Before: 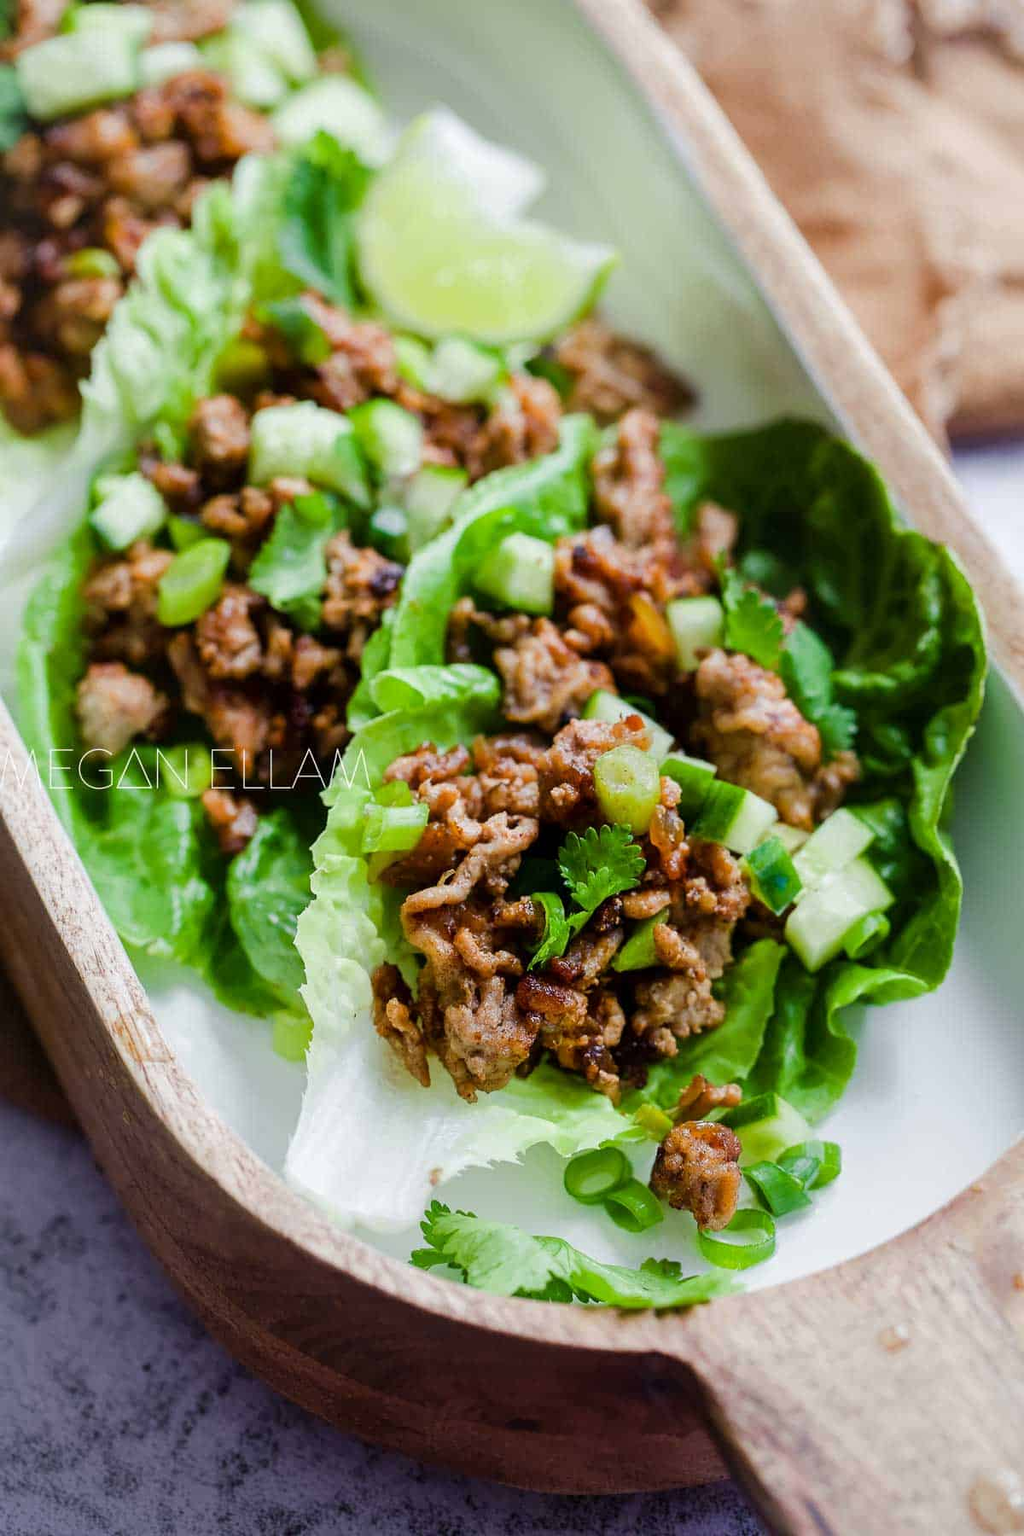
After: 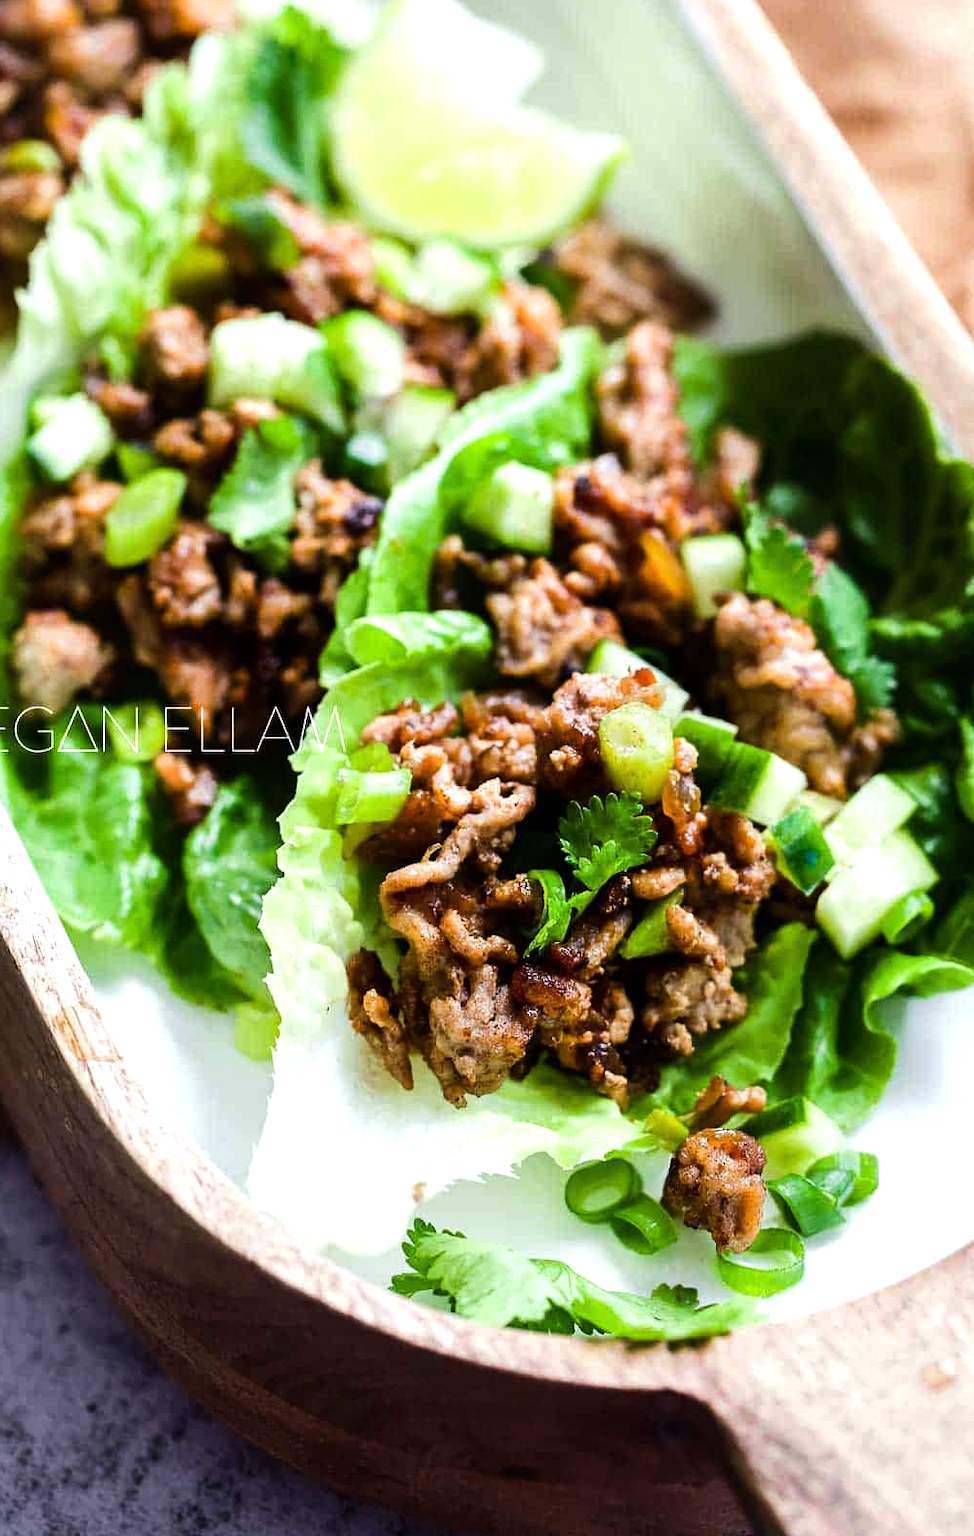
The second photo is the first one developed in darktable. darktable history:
crop: left 6.446%, top 8.188%, right 9.538%, bottom 3.548%
tone equalizer: -8 EV -0.75 EV, -7 EV -0.7 EV, -6 EV -0.6 EV, -5 EV -0.4 EV, -3 EV 0.4 EV, -2 EV 0.6 EV, -1 EV 0.7 EV, +0 EV 0.75 EV, edges refinement/feathering 500, mask exposure compensation -1.57 EV, preserve details no
